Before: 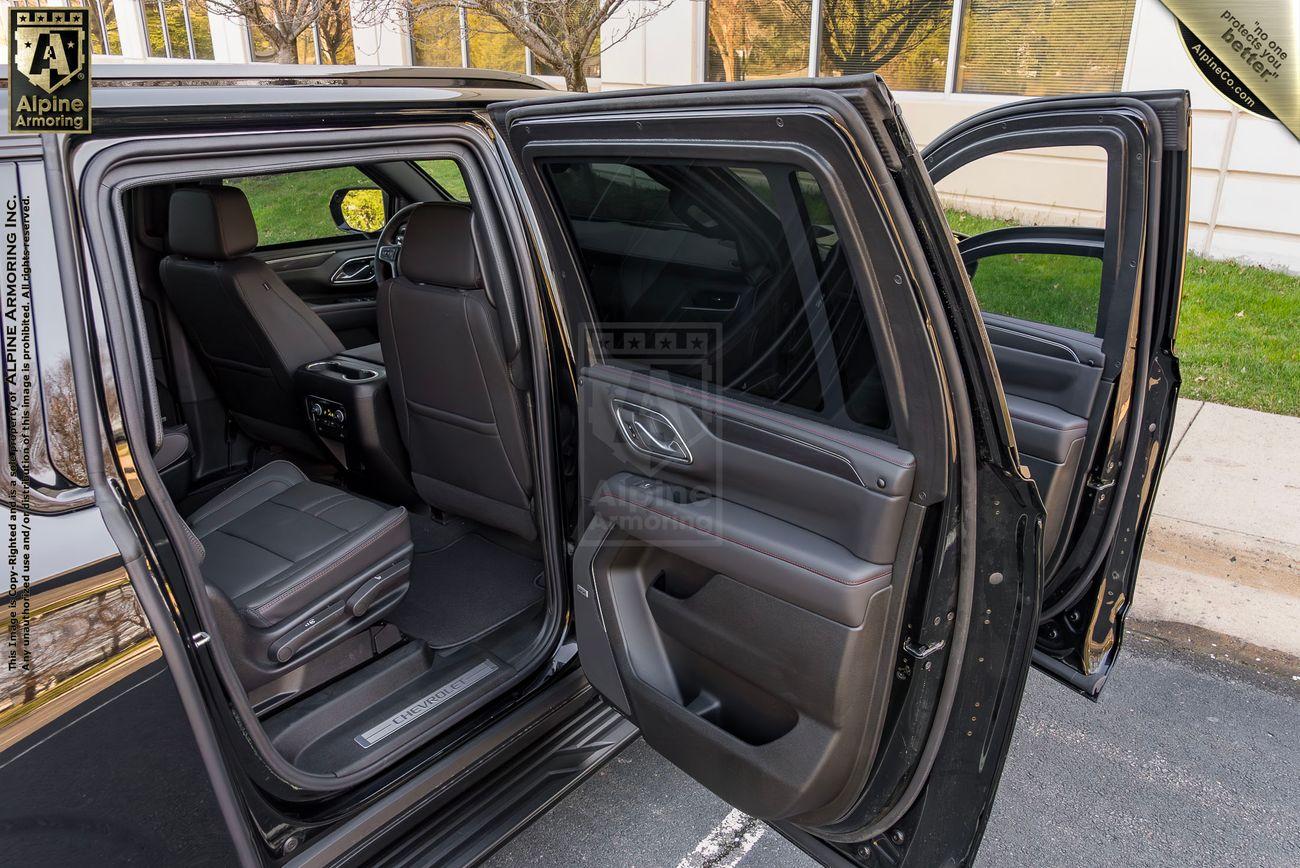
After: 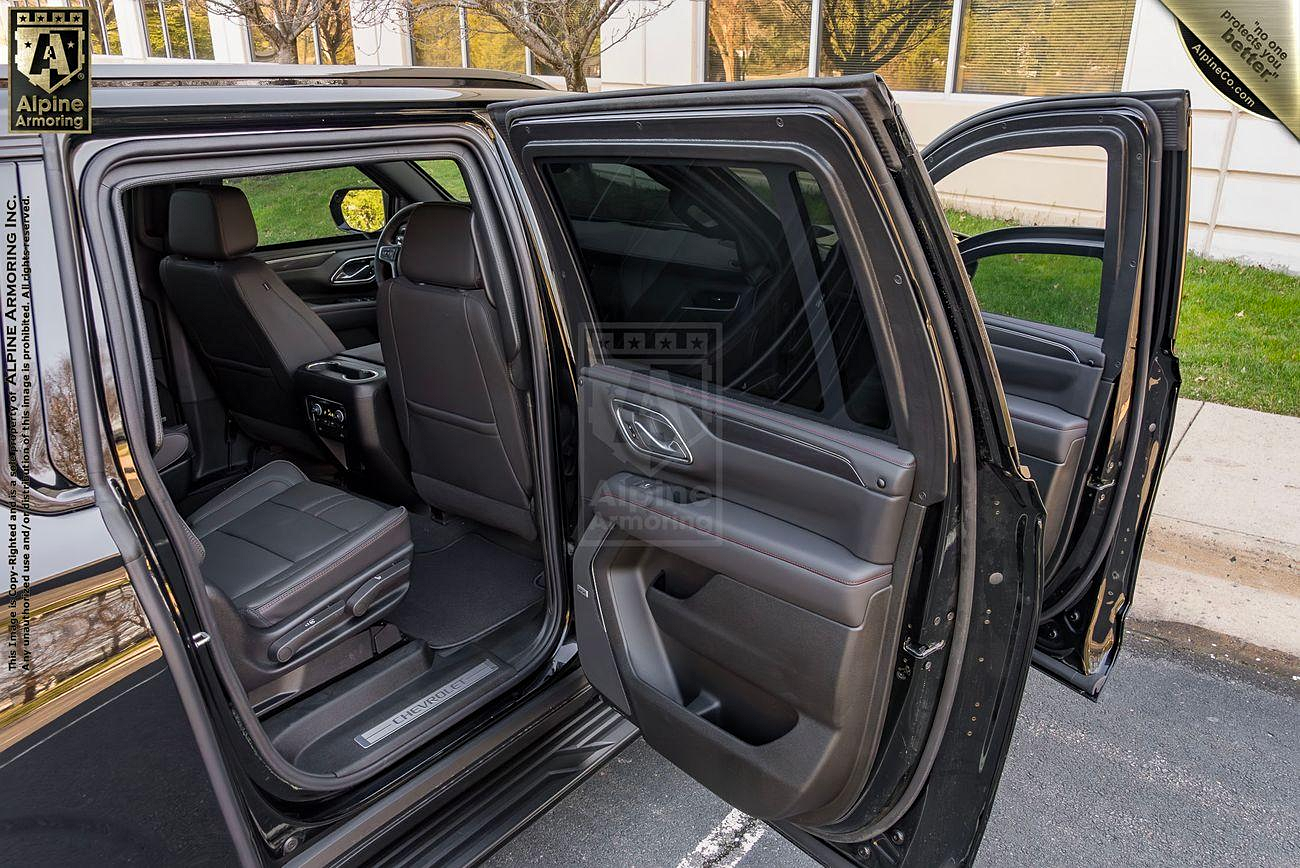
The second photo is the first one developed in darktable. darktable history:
shadows and highlights: shadows 22.7, highlights -48.71, soften with gaussian
sharpen: radius 1.272, amount 0.305, threshold 0
